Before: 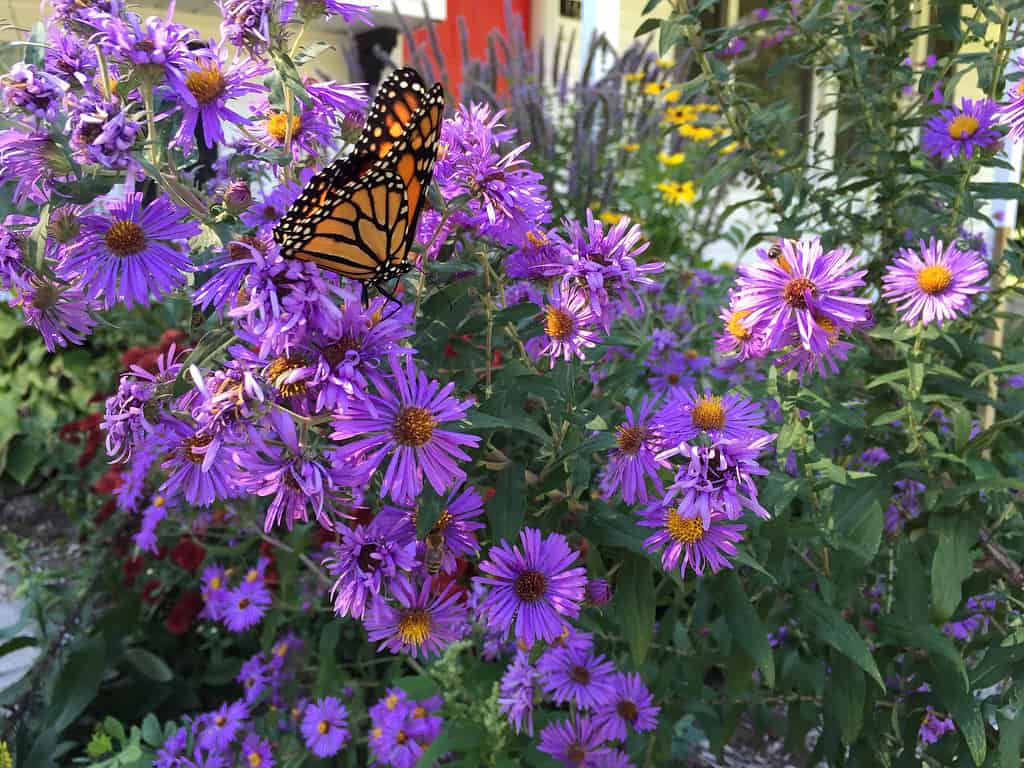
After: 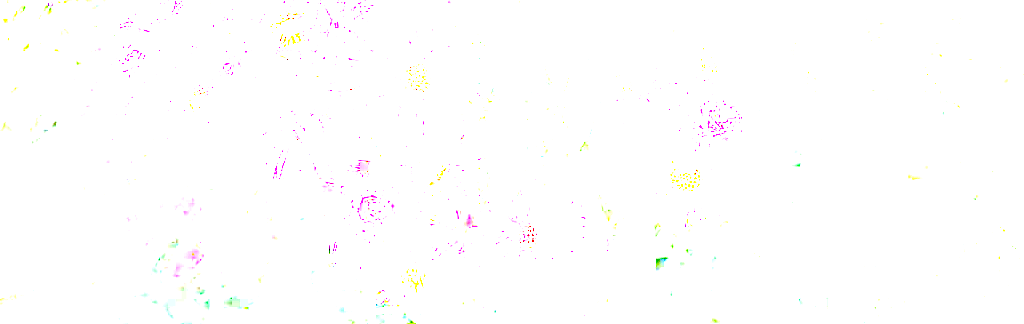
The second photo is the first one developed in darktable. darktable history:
exposure: exposure 8 EV, compensate highlight preservation false
crop: top 45.551%, bottom 12.262%
